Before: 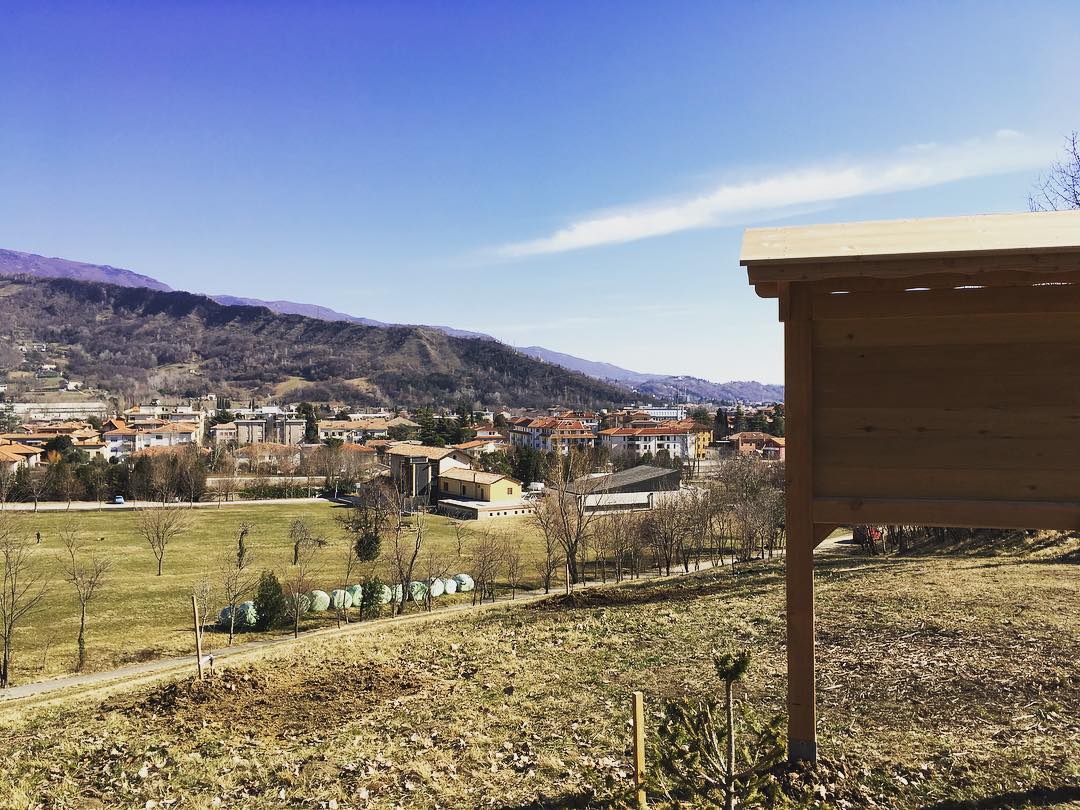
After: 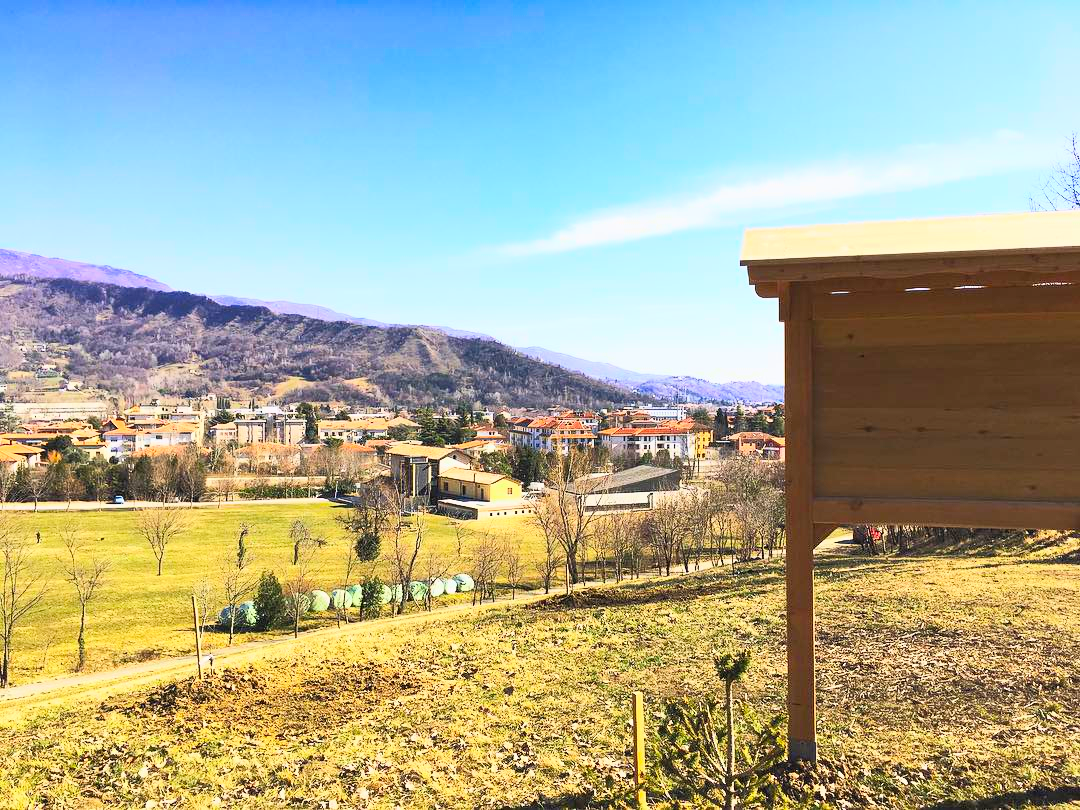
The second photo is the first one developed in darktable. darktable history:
tone curve: curves: ch0 [(0, 0) (0.004, 0.001) (0.133, 0.16) (0.325, 0.399) (0.475, 0.588) (0.832, 0.903) (1, 1)], color space Lab, independent channels, preserve colors none
contrast brightness saturation: contrast 0.204, brightness 0.198, saturation 0.81
